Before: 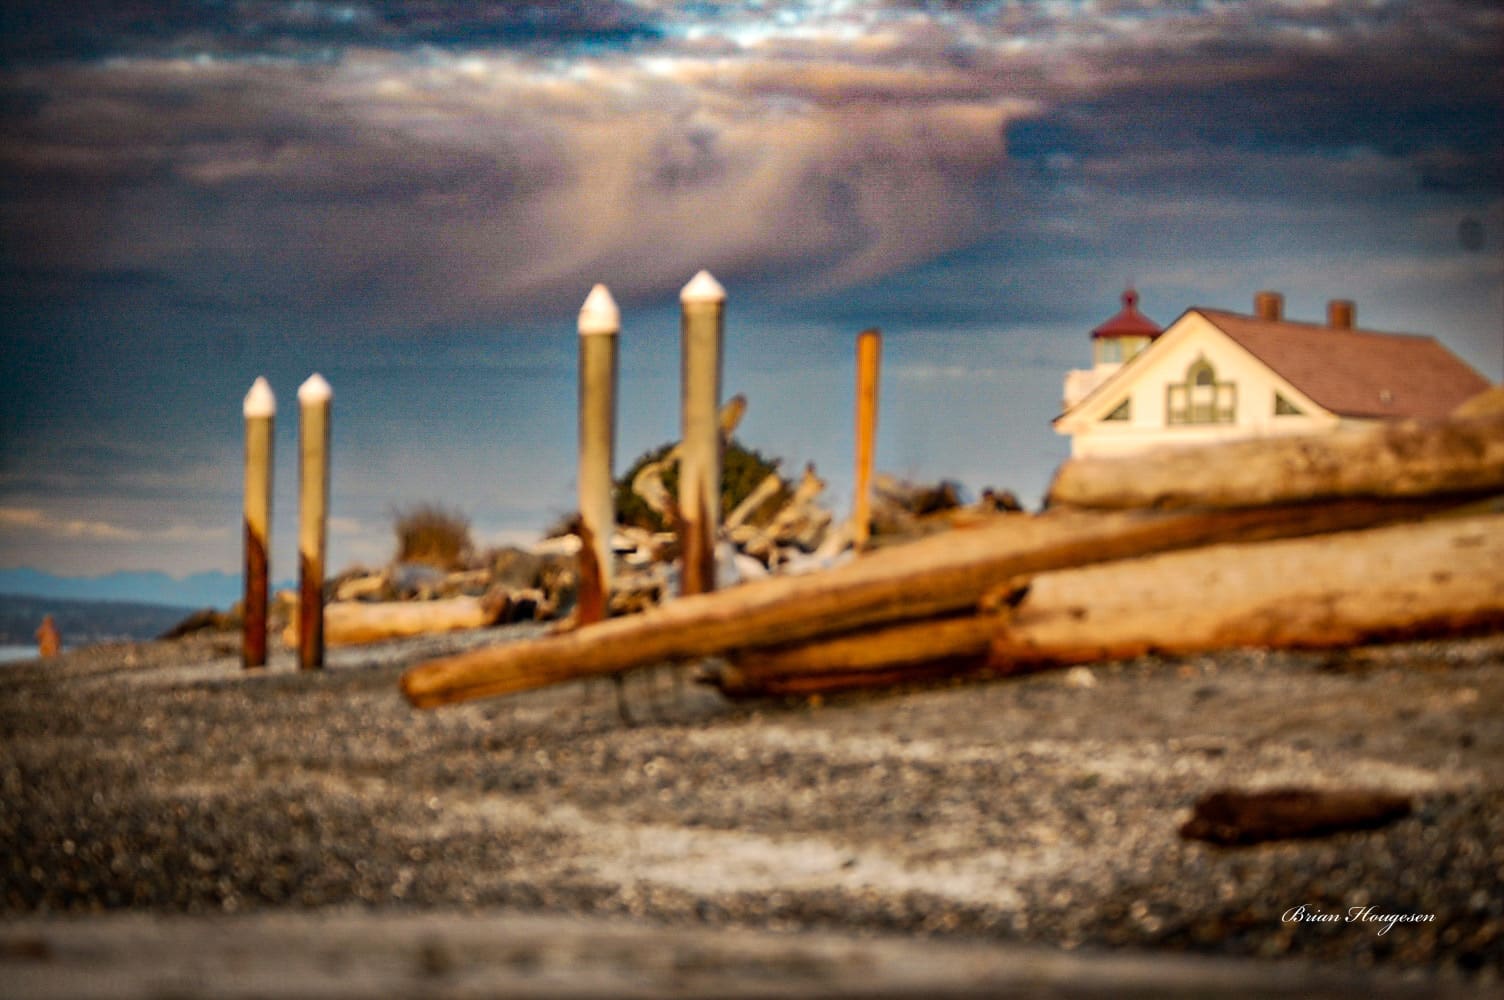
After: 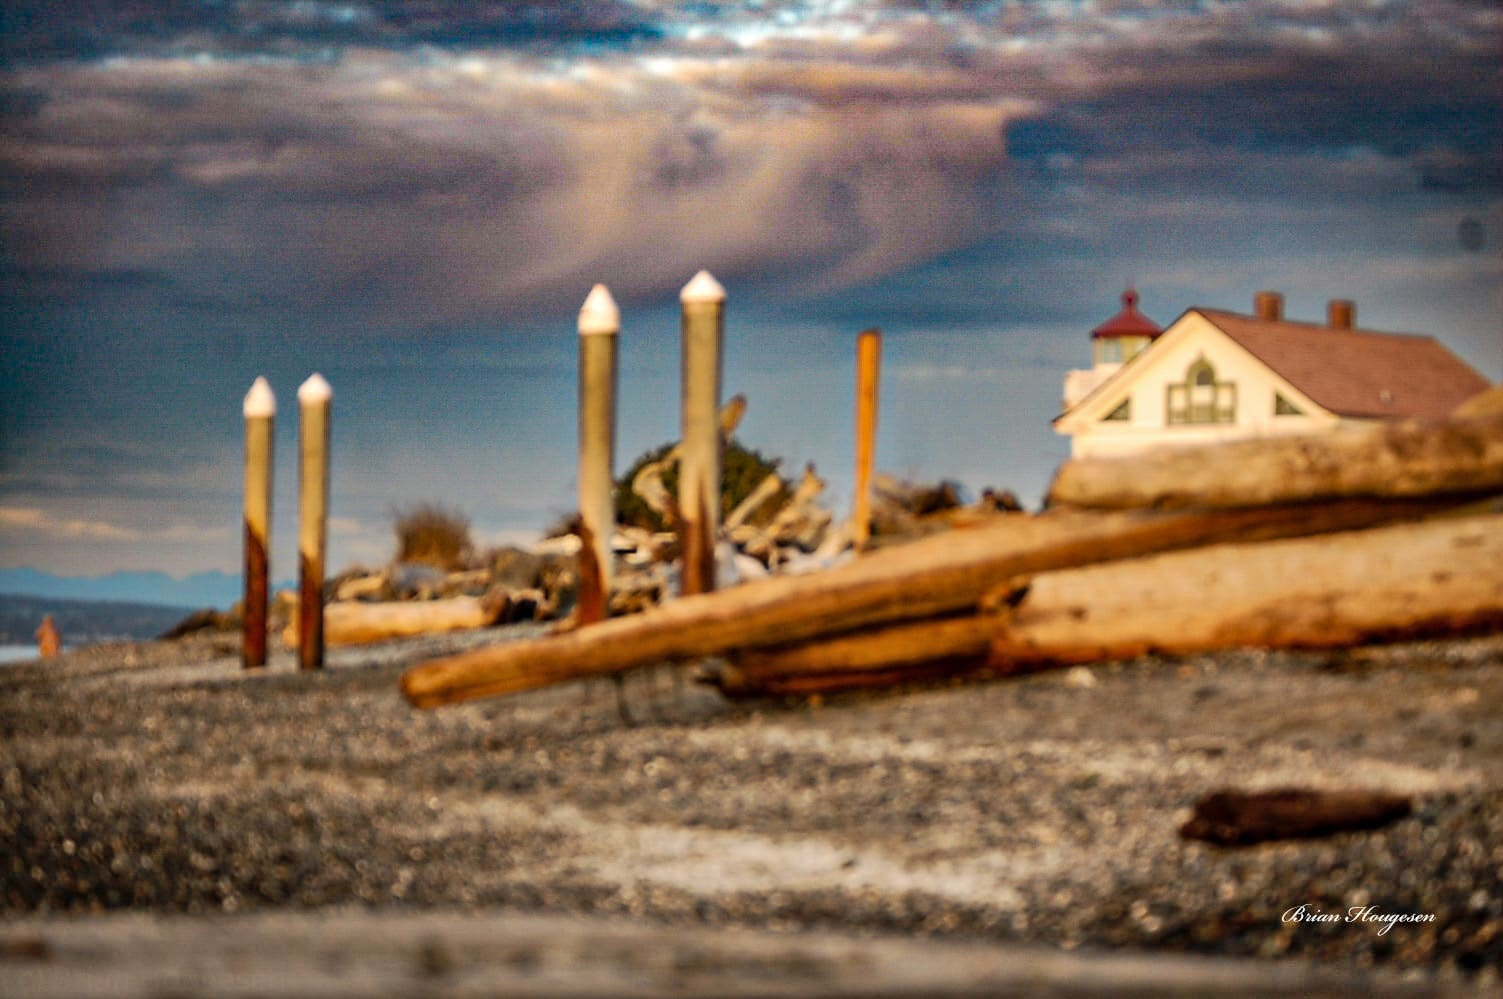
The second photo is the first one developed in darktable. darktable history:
shadows and highlights: shadows 60.02, highlights -60.3, soften with gaussian
crop: left 0.003%
